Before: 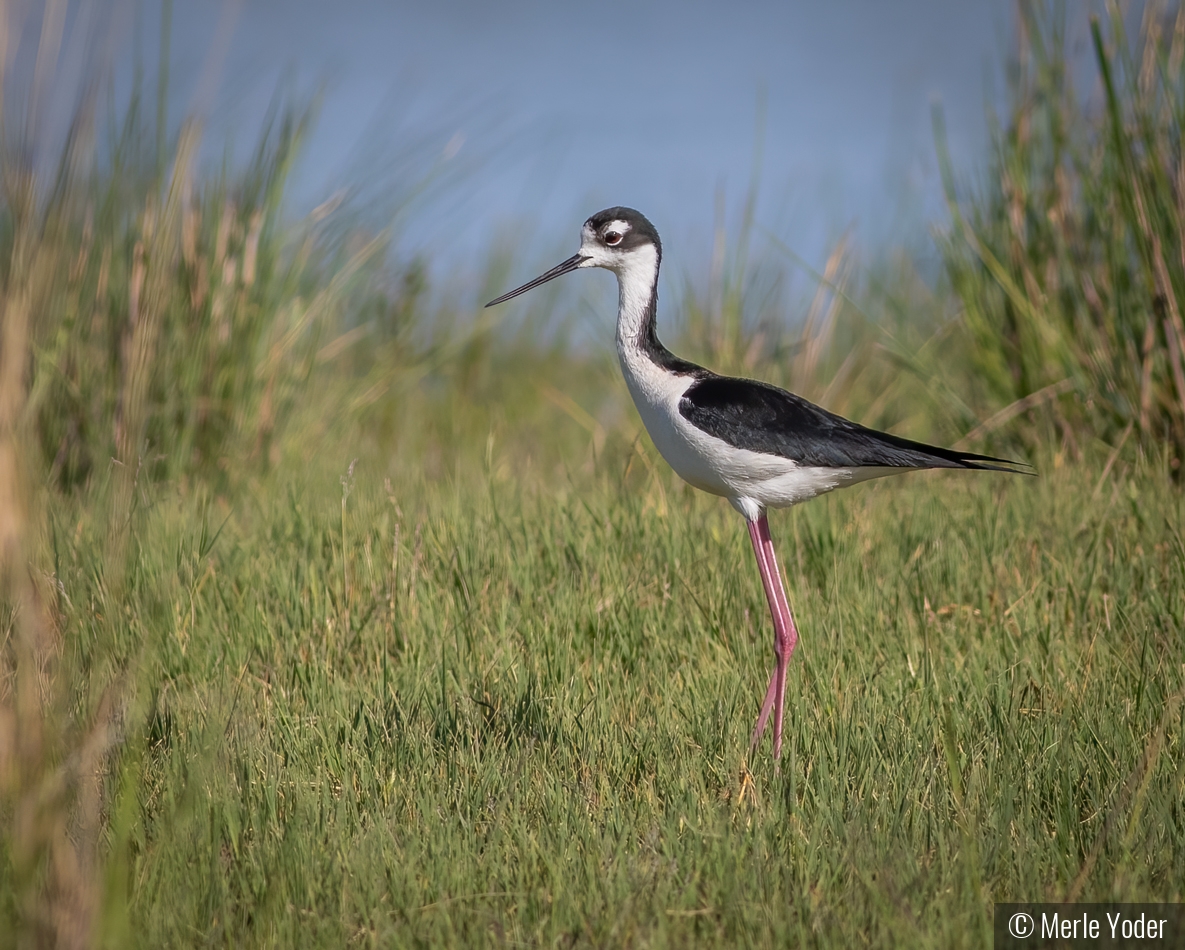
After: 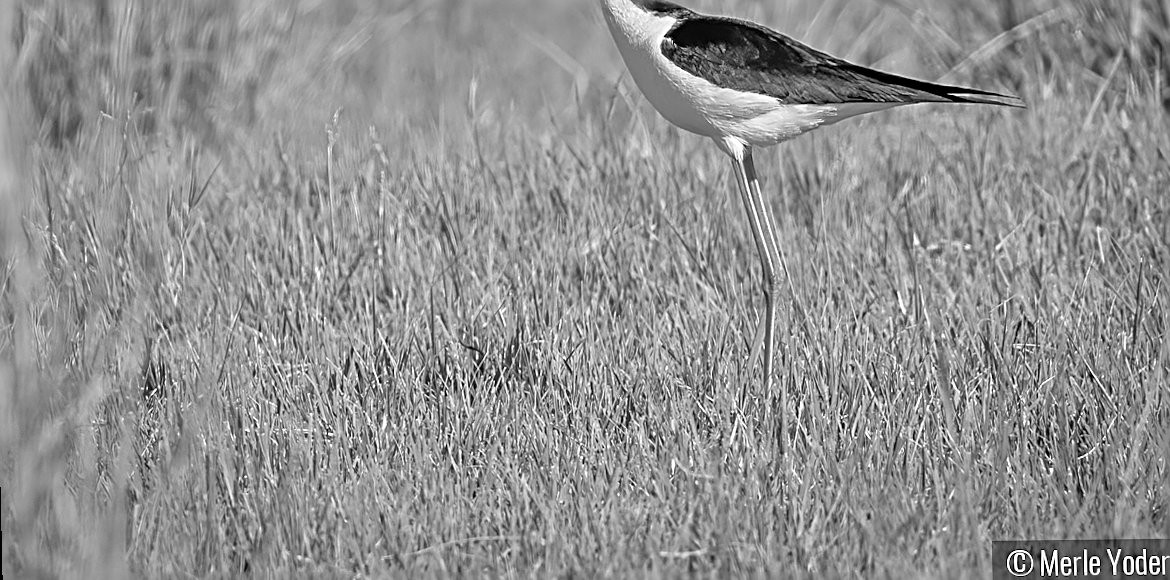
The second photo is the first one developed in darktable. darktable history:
sharpen: radius 3.025, amount 0.757
monochrome: size 1
rotate and perspective: rotation -1.32°, lens shift (horizontal) -0.031, crop left 0.015, crop right 0.985, crop top 0.047, crop bottom 0.982
levels: levels [0, 0.499, 1]
crop and rotate: top 36.435%
tone equalizer: -7 EV 0.15 EV, -6 EV 0.6 EV, -5 EV 1.15 EV, -4 EV 1.33 EV, -3 EV 1.15 EV, -2 EV 0.6 EV, -1 EV 0.15 EV, mask exposure compensation -0.5 EV
